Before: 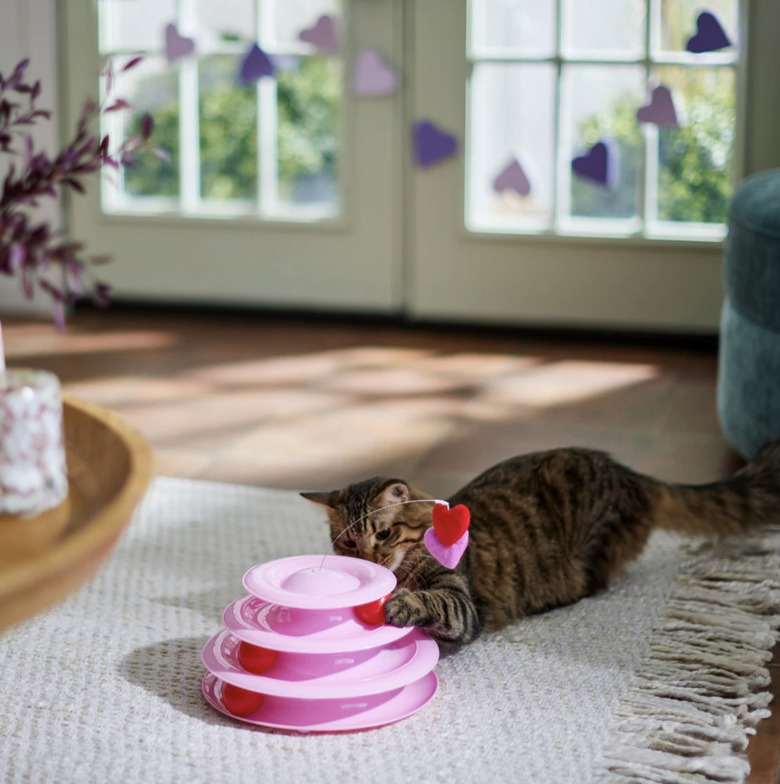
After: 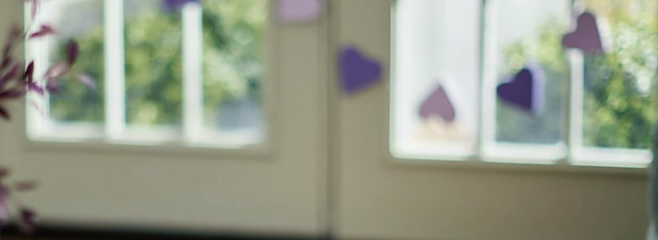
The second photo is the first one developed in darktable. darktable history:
sharpen: radius 1.485, amount 0.398, threshold 1.566
color correction: highlights b* 2.9
crop and rotate: left 9.624%, top 9.522%, right 5.991%, bottom 59.819%
